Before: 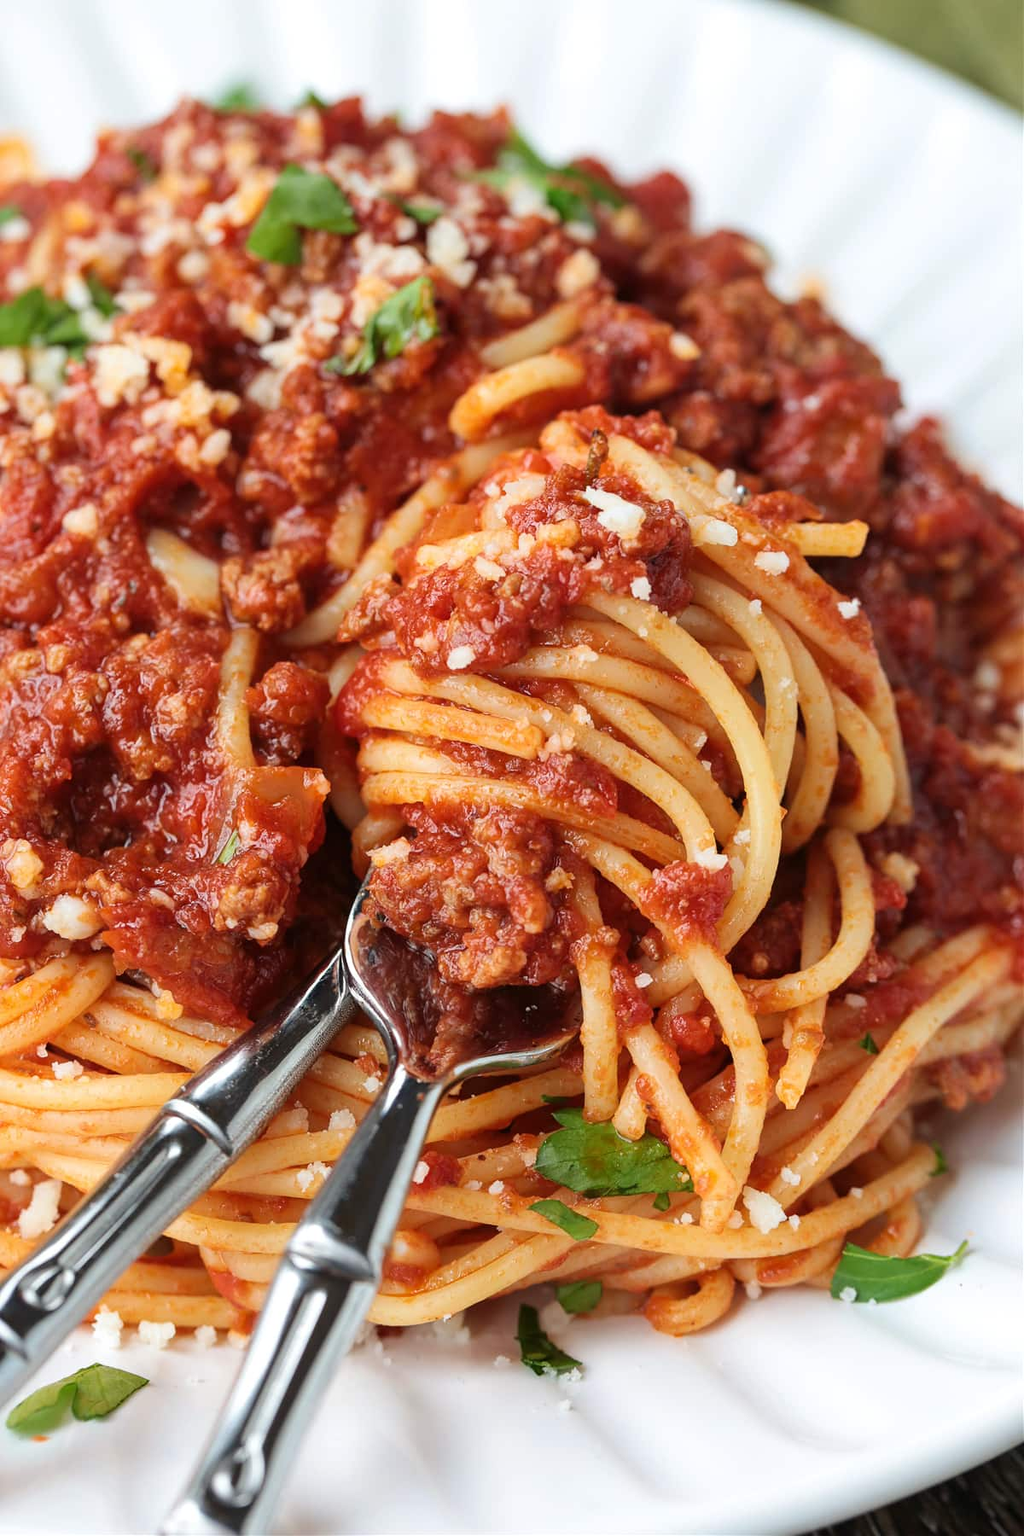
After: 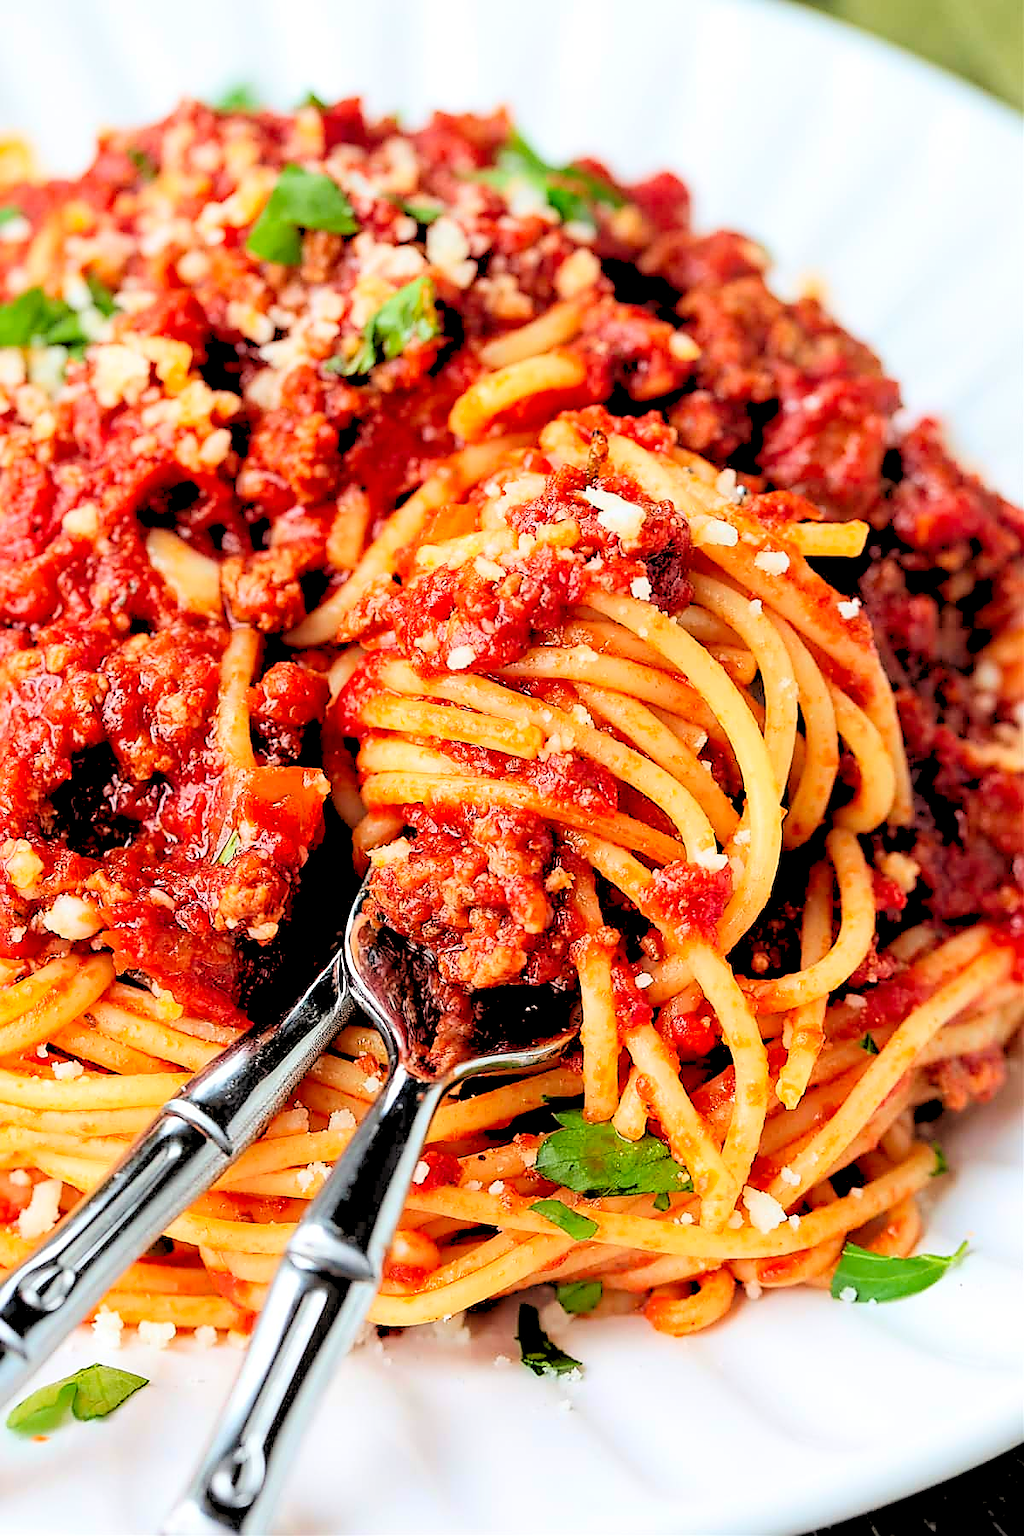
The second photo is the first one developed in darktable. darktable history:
sharpen: radius 1.4, amount 1.25, threshold 0.7
rgb levels: levels [[0.027, 0.429, 0.996], [0, 0.5, 1], [0, 0.5, 1]]
white balance: red 1, blue 1
contrast brightness saturation: contrast 0.16, saturation 0.32
